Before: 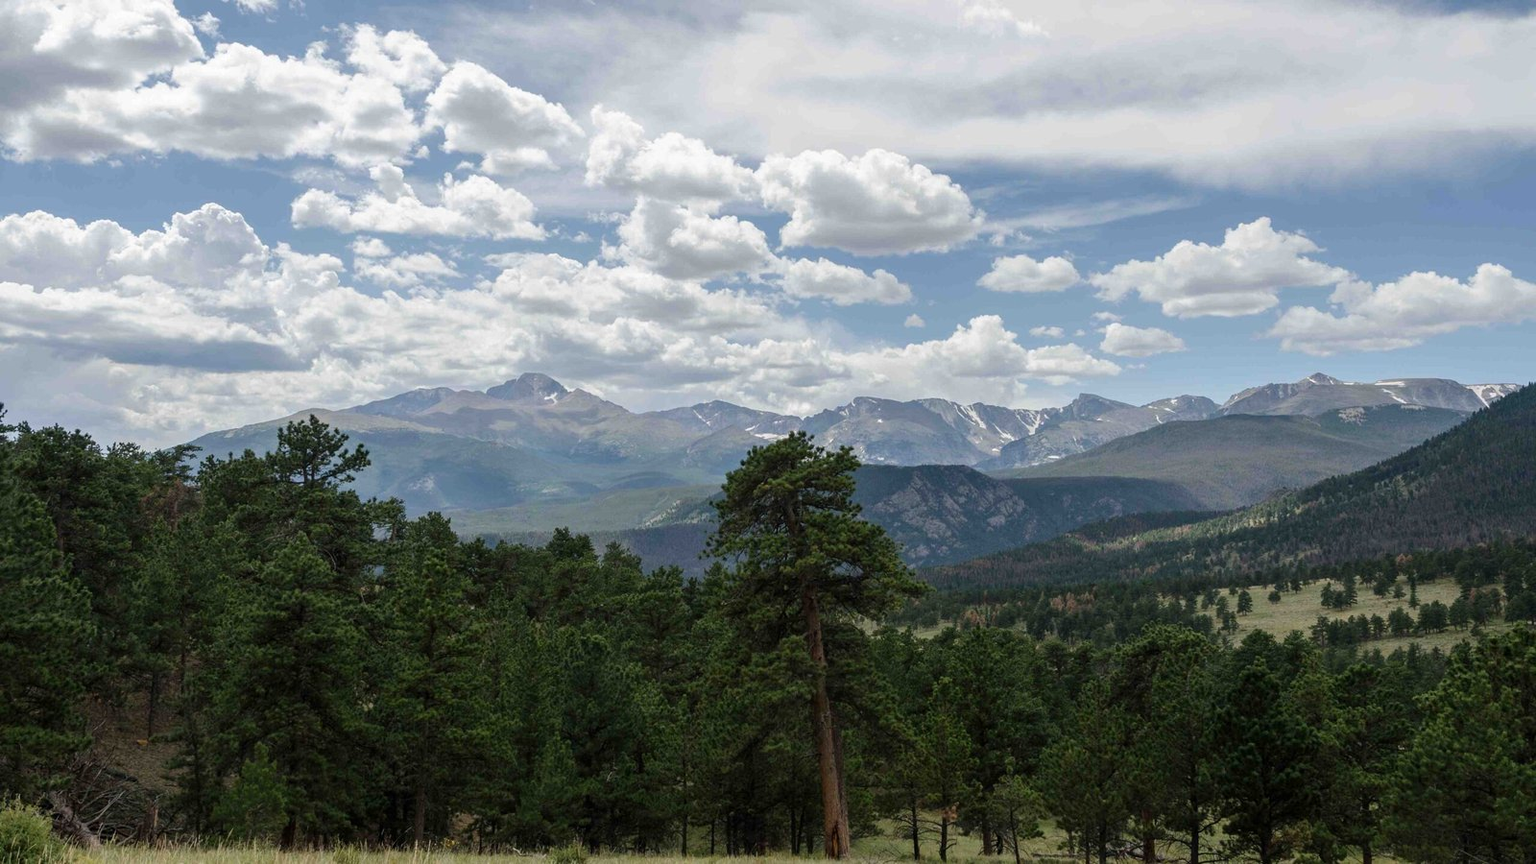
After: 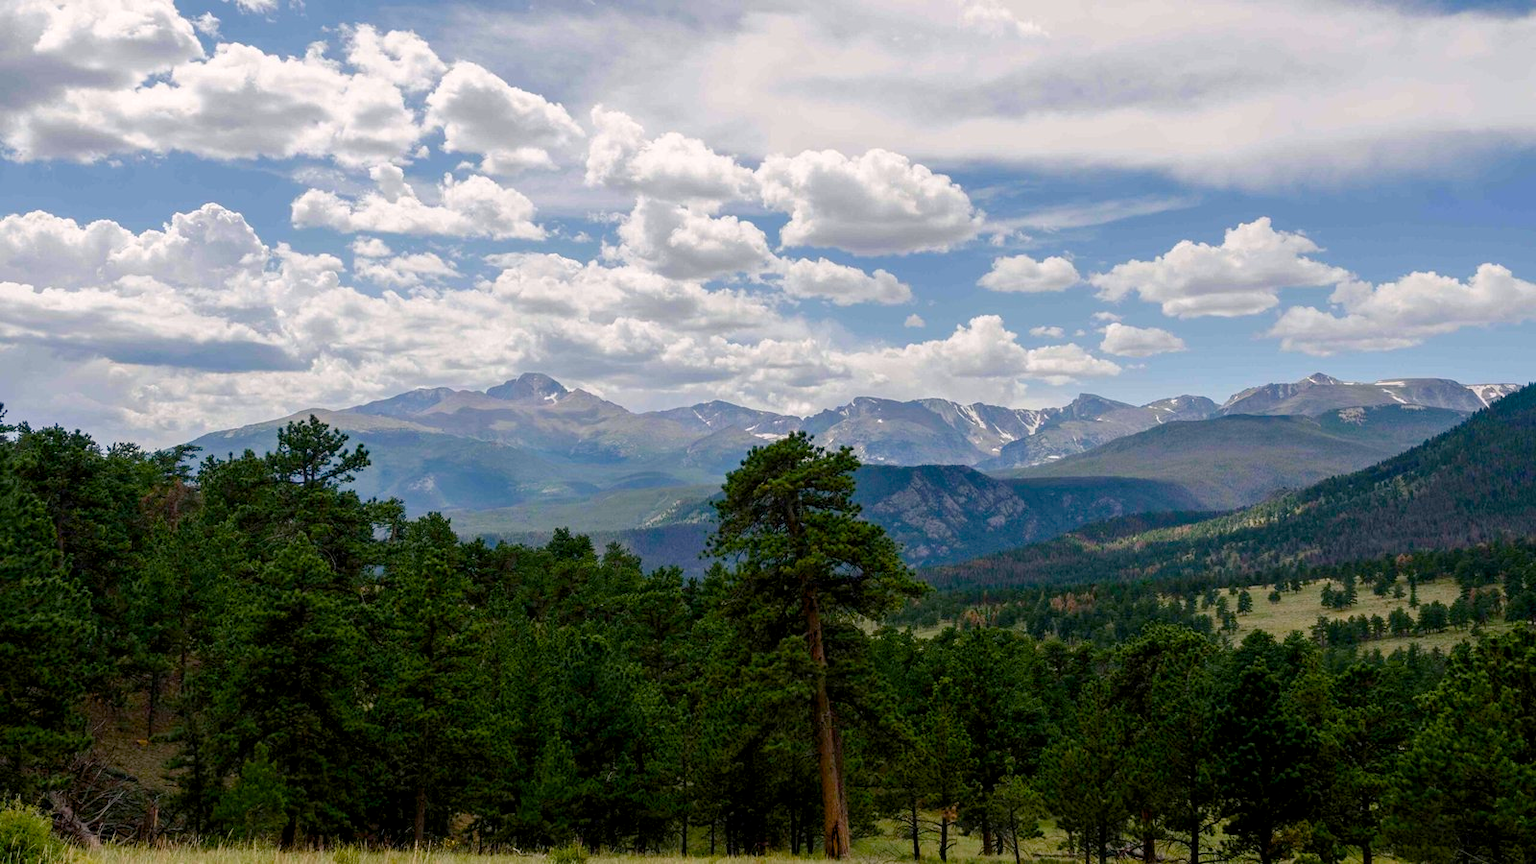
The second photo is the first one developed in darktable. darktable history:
color balance rgb: shadows lift › chroma 1%, shadows lift › hue 240.84°, highlights gain › chroma 2%, highlights gain › hue 73.2°, global offset › luminance -0.5%, perceptual saturation grading › global saturation 20%, perceptual saturation grading › highlights -25%, perceptual saturation grading › shadows 50%, global vibrance 25.26%
white balance: red 1.009, blue 1.027
